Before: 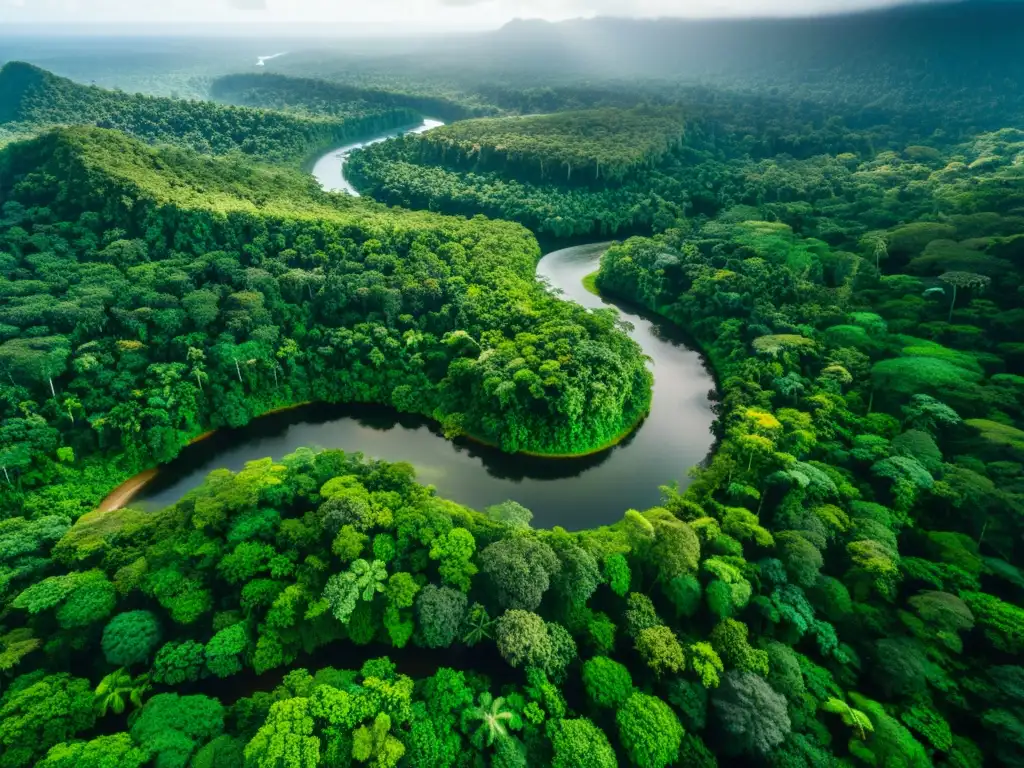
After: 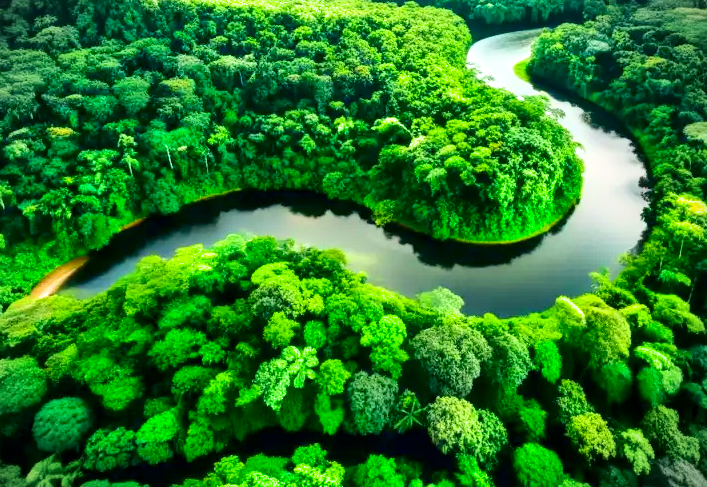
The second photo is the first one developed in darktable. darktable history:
contrast brightness saturation: contrast 0.125, brightness -0.123, saturation 0.202
crop: left 6.743%, top 27.76%, right 24.214%, bottom 8.735%
local contrast: mode bilateral grid, contrast 30, coarseness 25, midtone range 0.2
exposure: black level correction 0, exposure 1.473 EV, compensate exposure bias true, compensate highlight preservation false
vignetting: fall-off start 89.28%, fall-off radius 44.45%, width/height ratio 1.159
filmic rgb: black relative exposure -8.17 EV, white relative exposure 3.77 EV, threshold 5.96 EV, hardness 4.45, color science v6 (2022), enable highlight reconstruction true
shadows and highlights: low approximation 0.01, soften with gaussian
